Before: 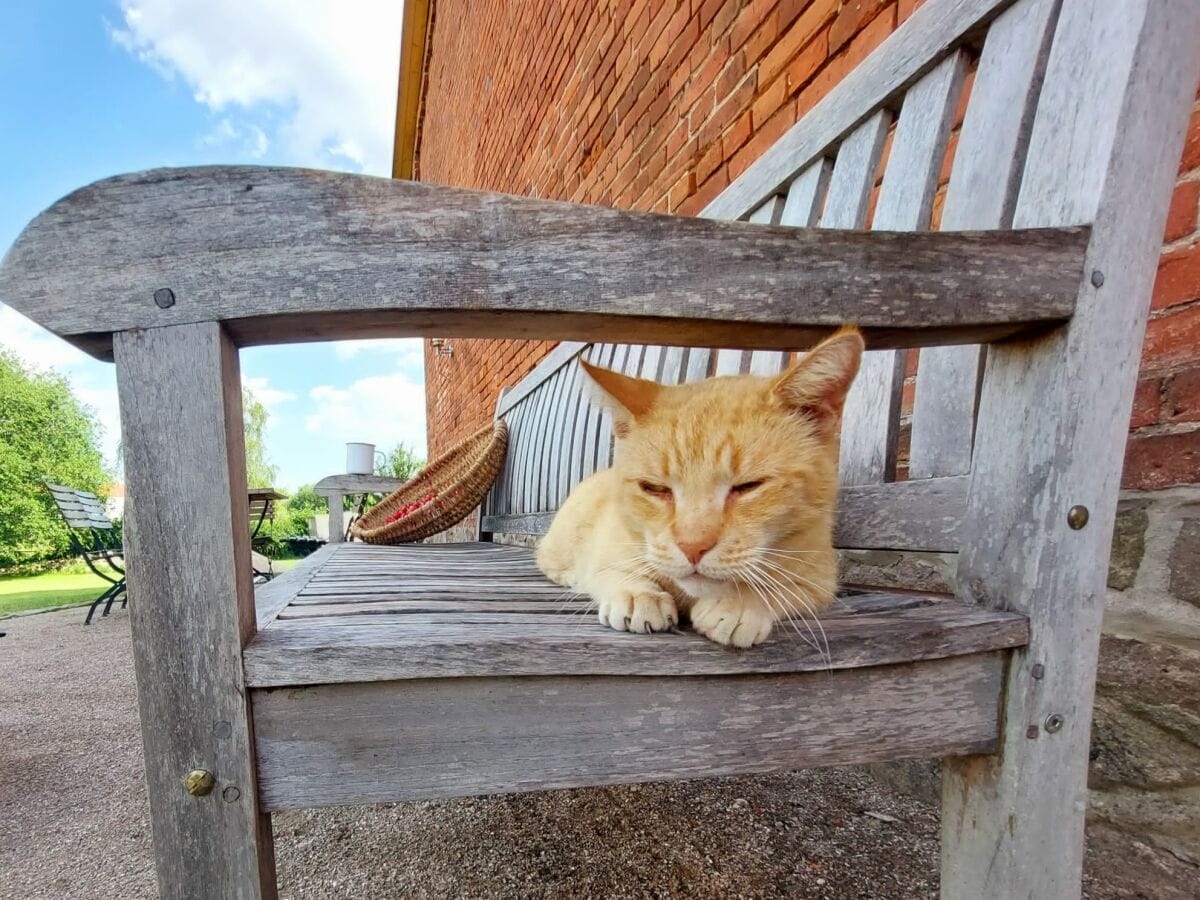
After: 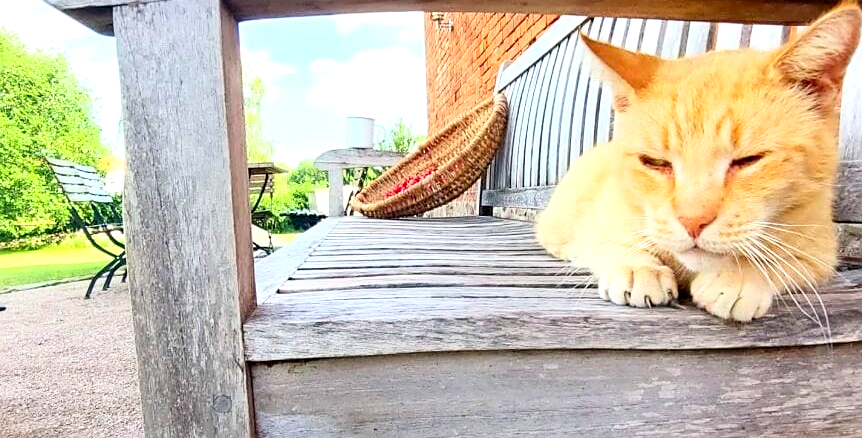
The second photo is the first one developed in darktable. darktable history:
contrast brightness saturation: contrast 0.201, brightness 0.16, saturation 0.22
tone equalizer: mask exposure compensation -0.5 EV
crop: top 36.249%, right 28.091%, bottom 15.027%
sharpen: radius 1.55, amount 0.361, threshold 1.42
exposure: black level correction 0.001, exposure 0.674 EV, compensate exposure bias true, compensate highlight preservation false
